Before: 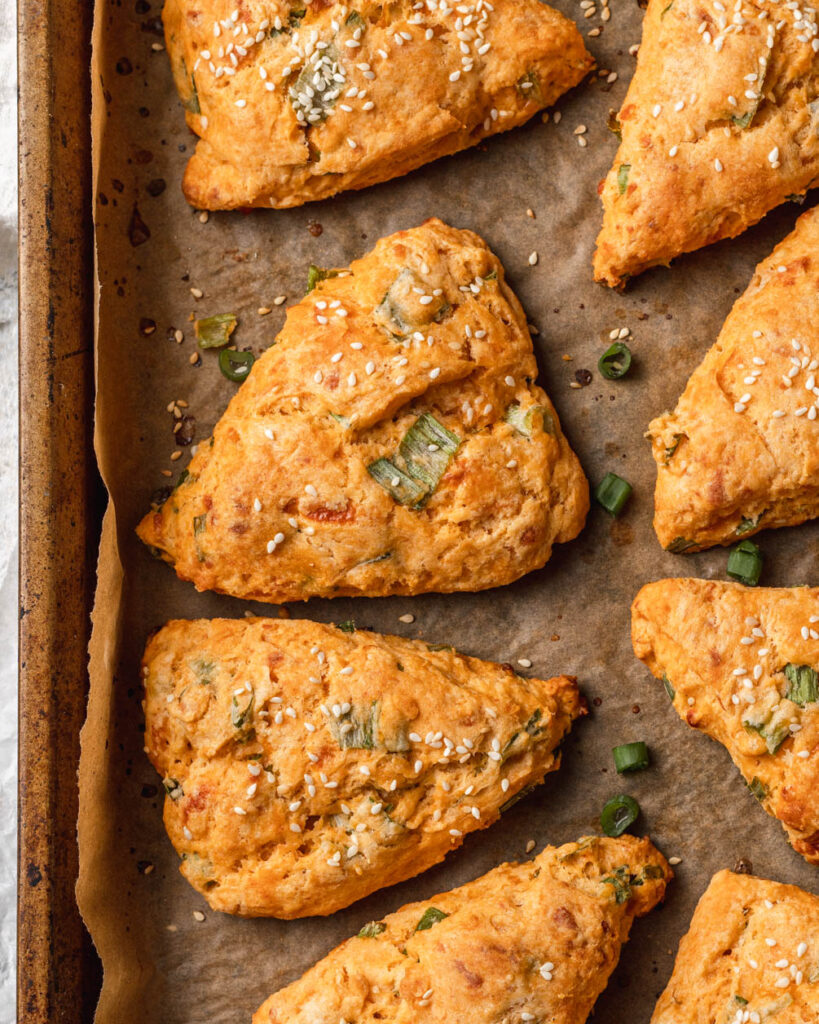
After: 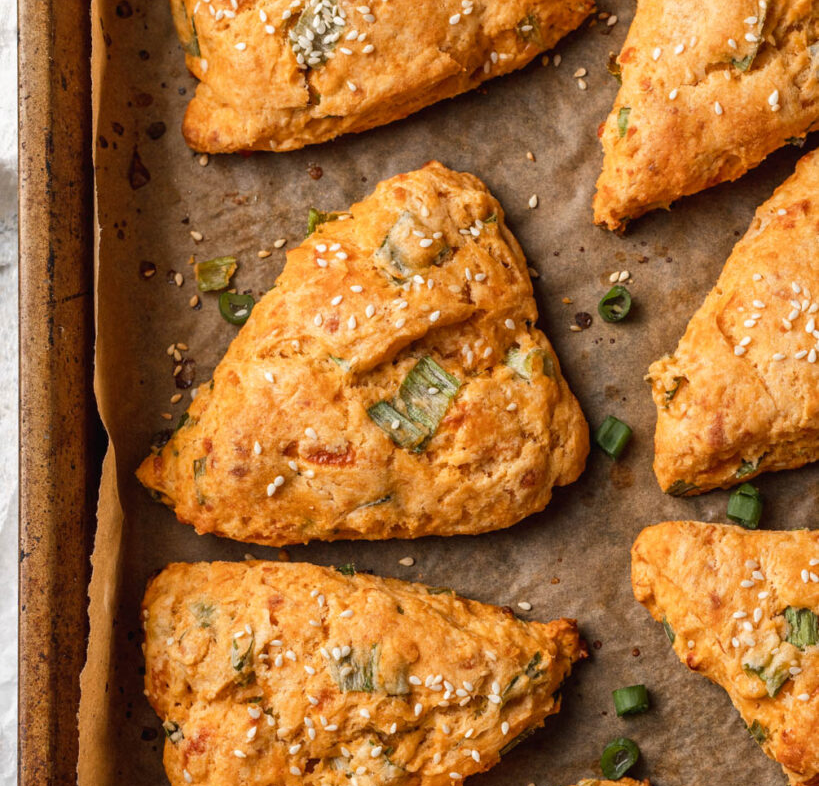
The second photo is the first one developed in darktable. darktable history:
crop: top 5.589%, bottom 17.637%
